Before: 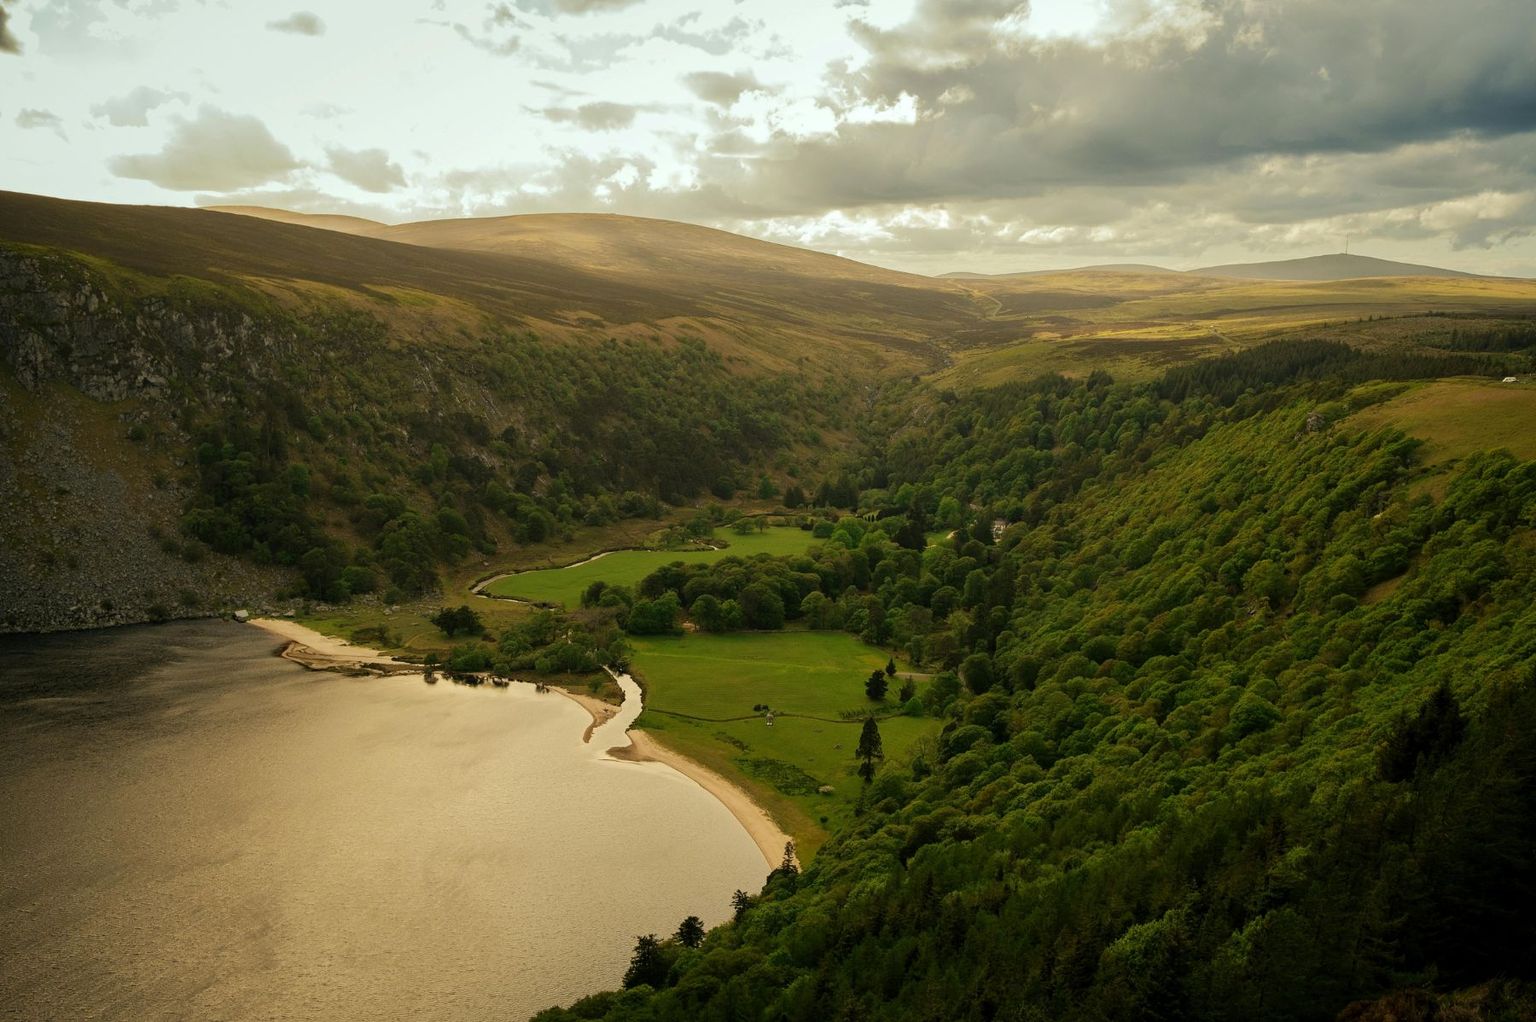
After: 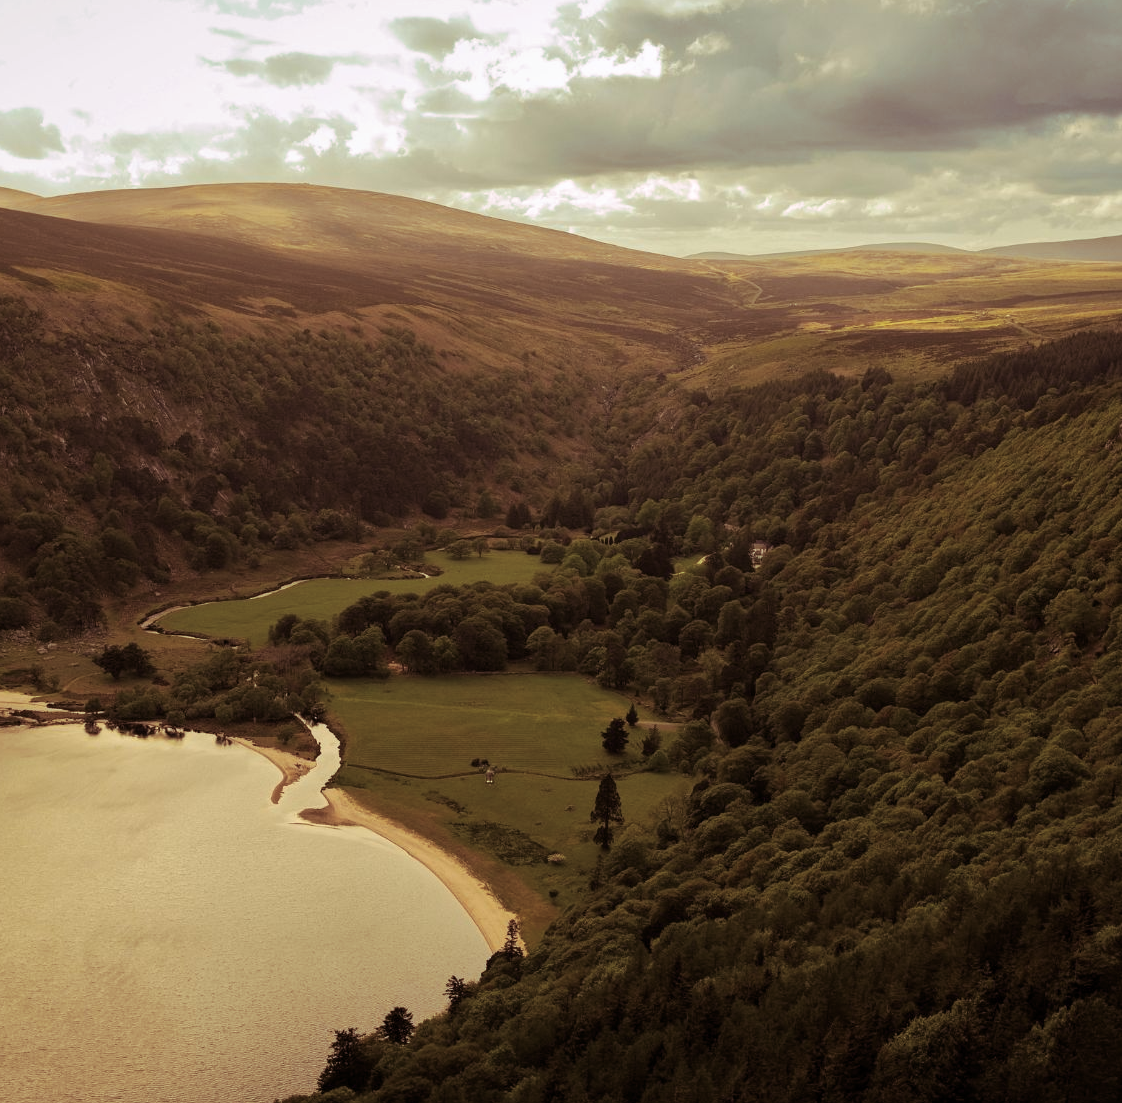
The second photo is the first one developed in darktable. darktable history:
crop and rotate: left 22.918%, top 5.629%, right 14.711%, bottom 2.247%
split-toning: highlights › hue 298.8°, highlights › saturation 0.73, compress 41.76%
